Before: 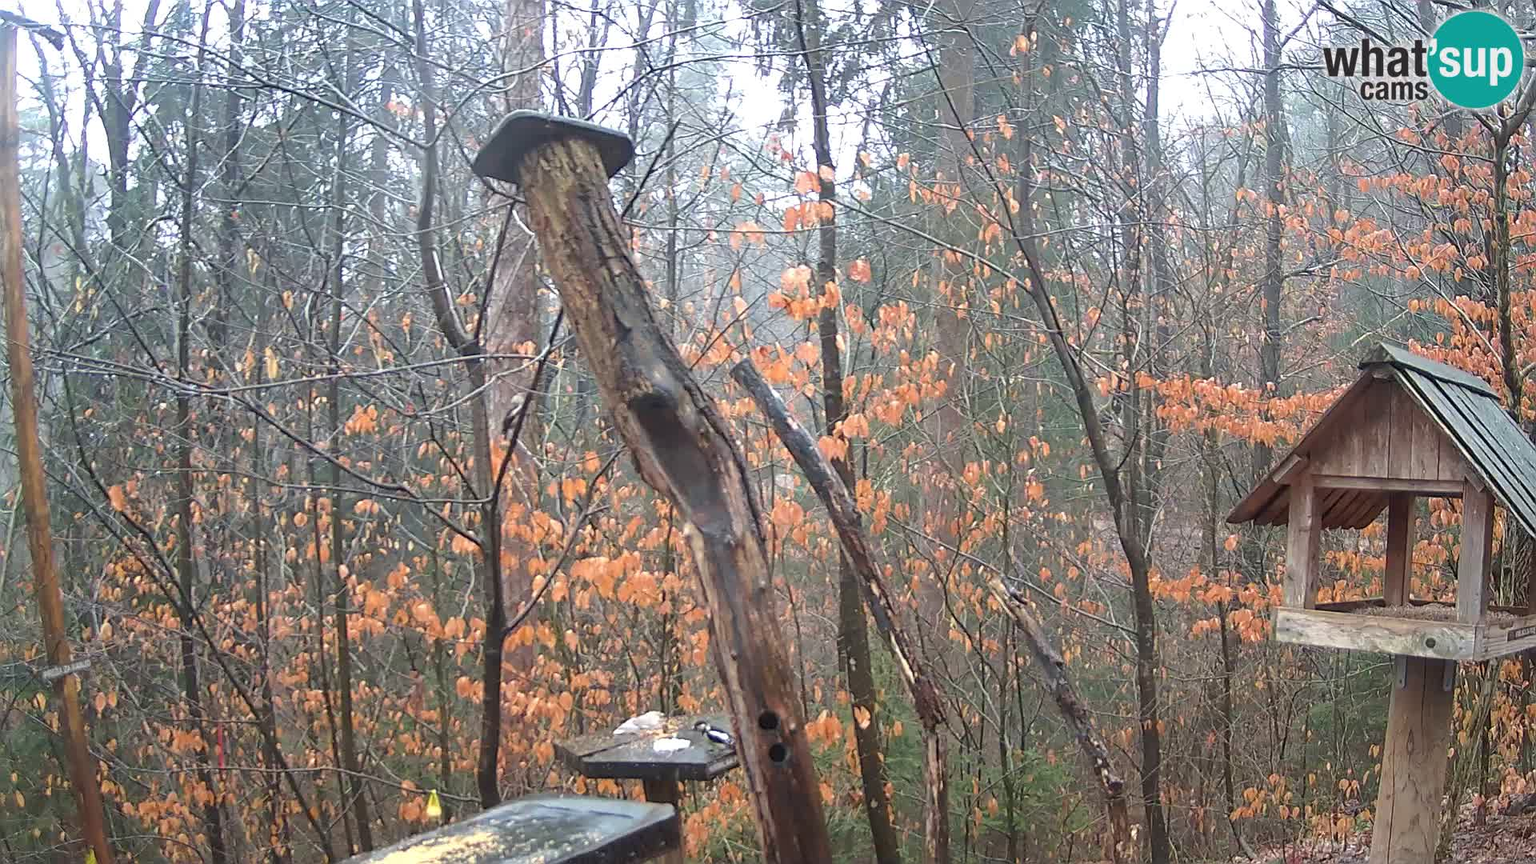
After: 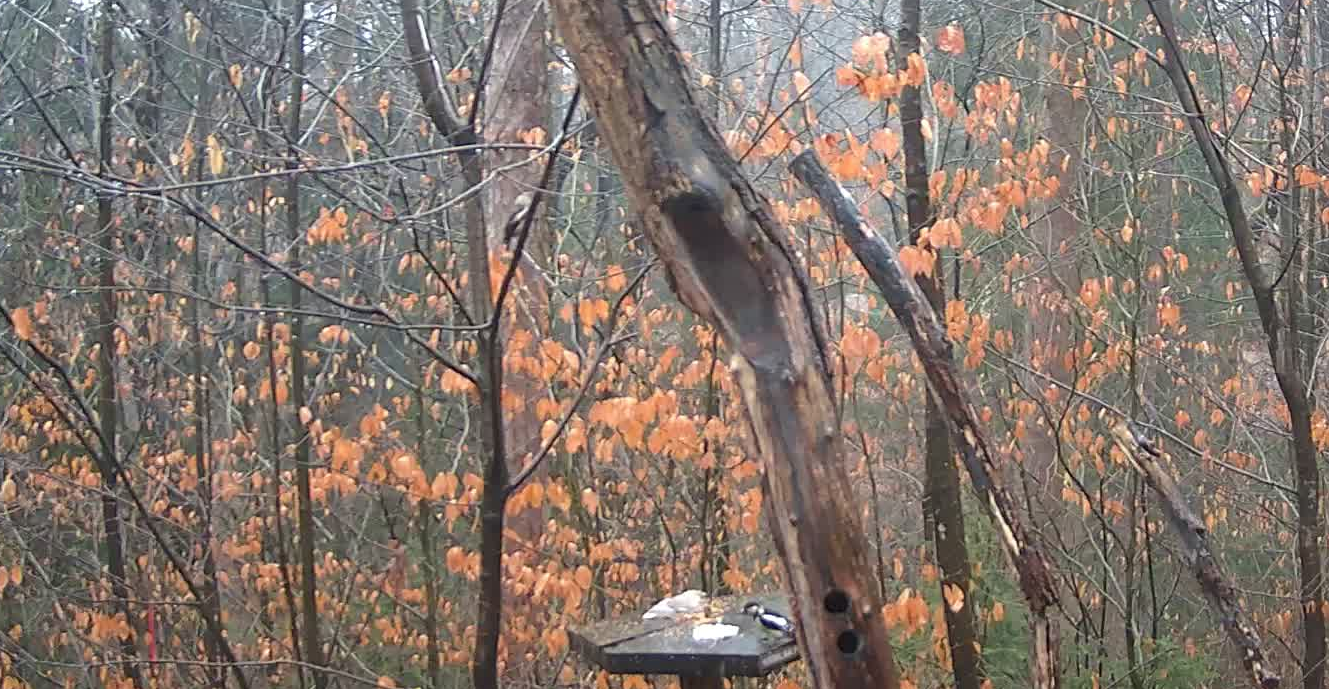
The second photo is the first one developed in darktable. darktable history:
crop: left 6.491%, top 27.725%, right 24.261%, bottom 8.458%
tone equalizer: edges refinement/feathering 500, mask exposure compensation -1.57 EV, preserve details guided filter
